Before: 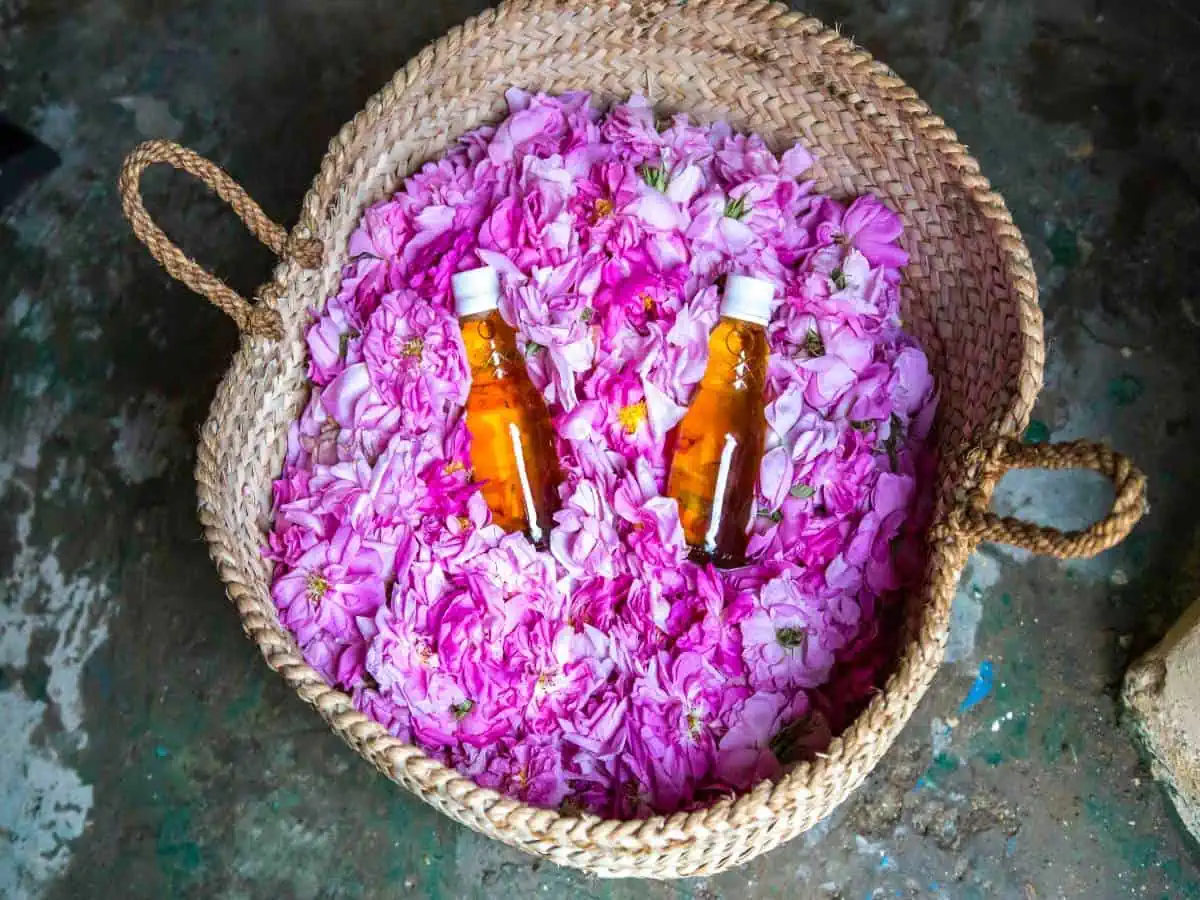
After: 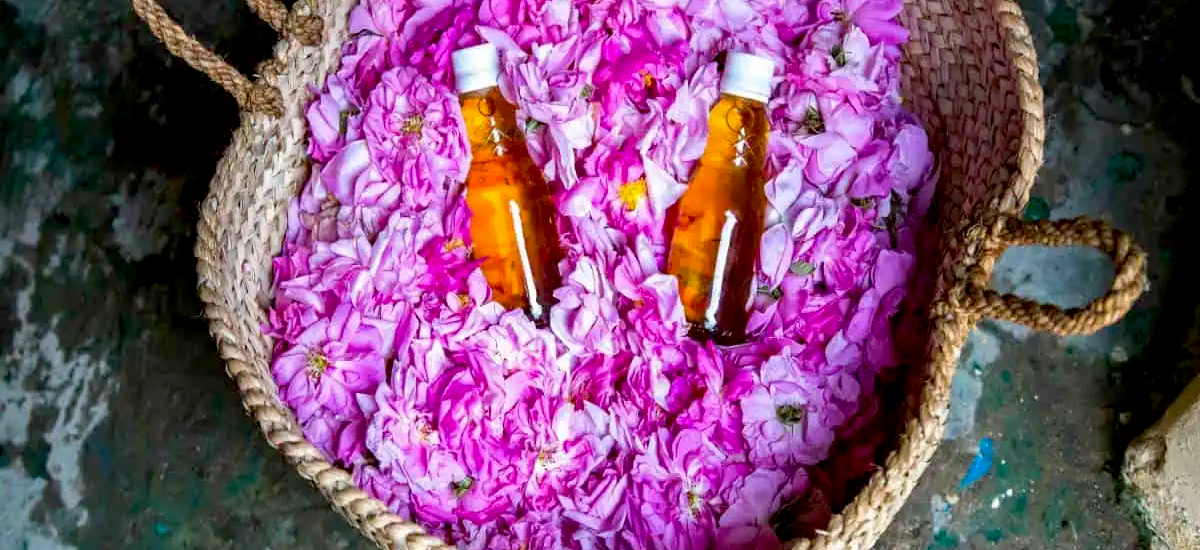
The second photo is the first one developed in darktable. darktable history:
haze removal: adaptive false
exposure: black level correction 0.009, compensate exposure bias true, compensate highlight preservation false
crop and rotate: top 24.887%, bottom 13.985%
